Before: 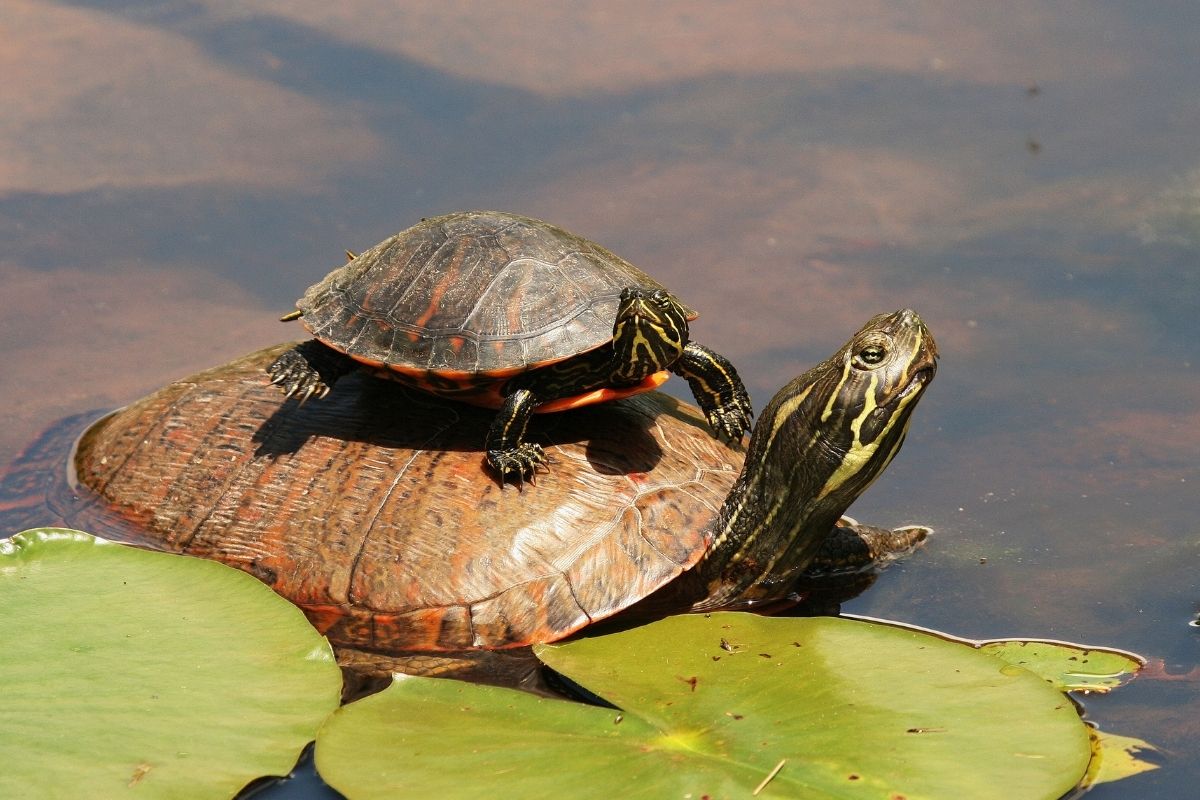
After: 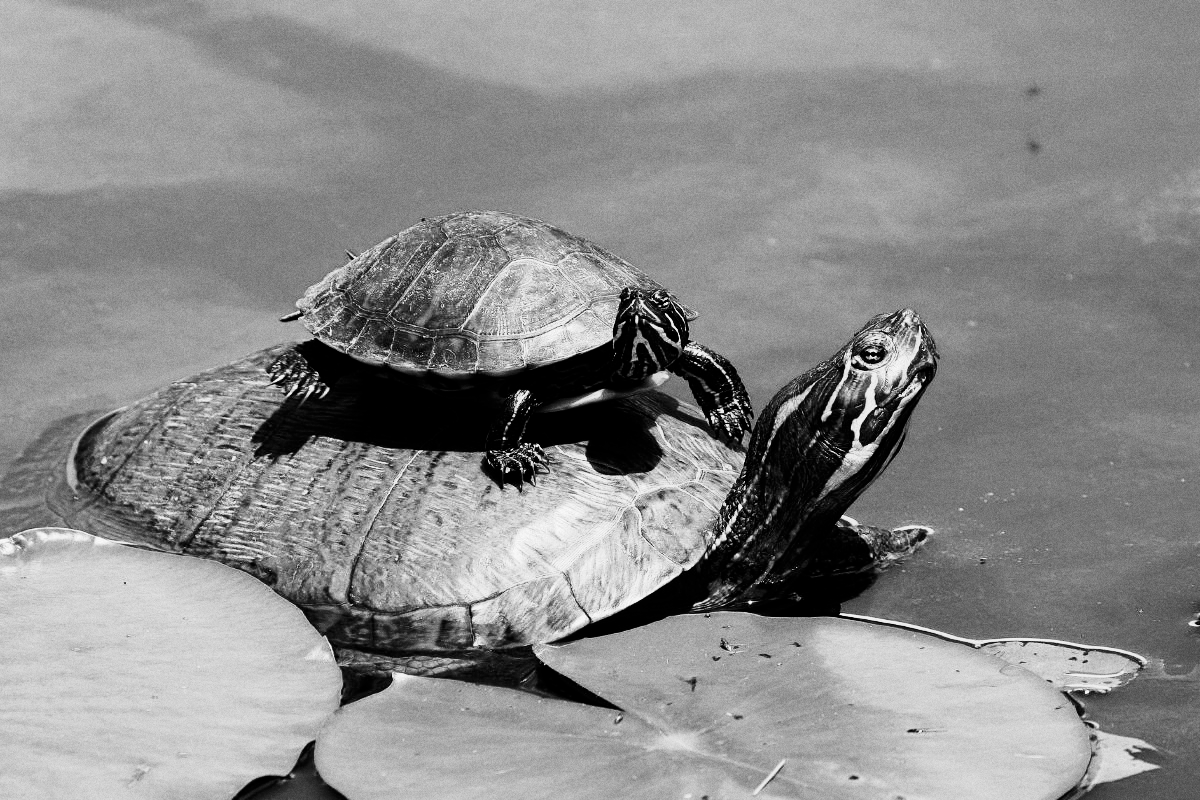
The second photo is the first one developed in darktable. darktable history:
base curve: curves: ch0 [(0, 0) (0, 0.001) (0.001, 0.001) (0.004, 0.002) (0.007, 0.004) (0.015, 0.013) (0.033, 0.045) (0.052, 0.096) (0.075, 0.17) (0.099, 0.241) (0.163, 0.42) (0.219, 0.55) (0.259, 0.616) (0.327, 0.722) (0.365, 0.765) (0.522, 0.873) (0.547, 0.881) (0.689, 0.919) (0.826, 0.952) (1, 1)], preserve colors none
levels: levels [0, 0.618, 1]
grain: coarseness 0.09 ISO
color calibration: output gray [0.18, 0.41, 0.41, 0], gray › normalize channels true, illuminant same as pipeline (D50), adaptation XYZ, x 0.346, y 0.359, gamut compression 0
